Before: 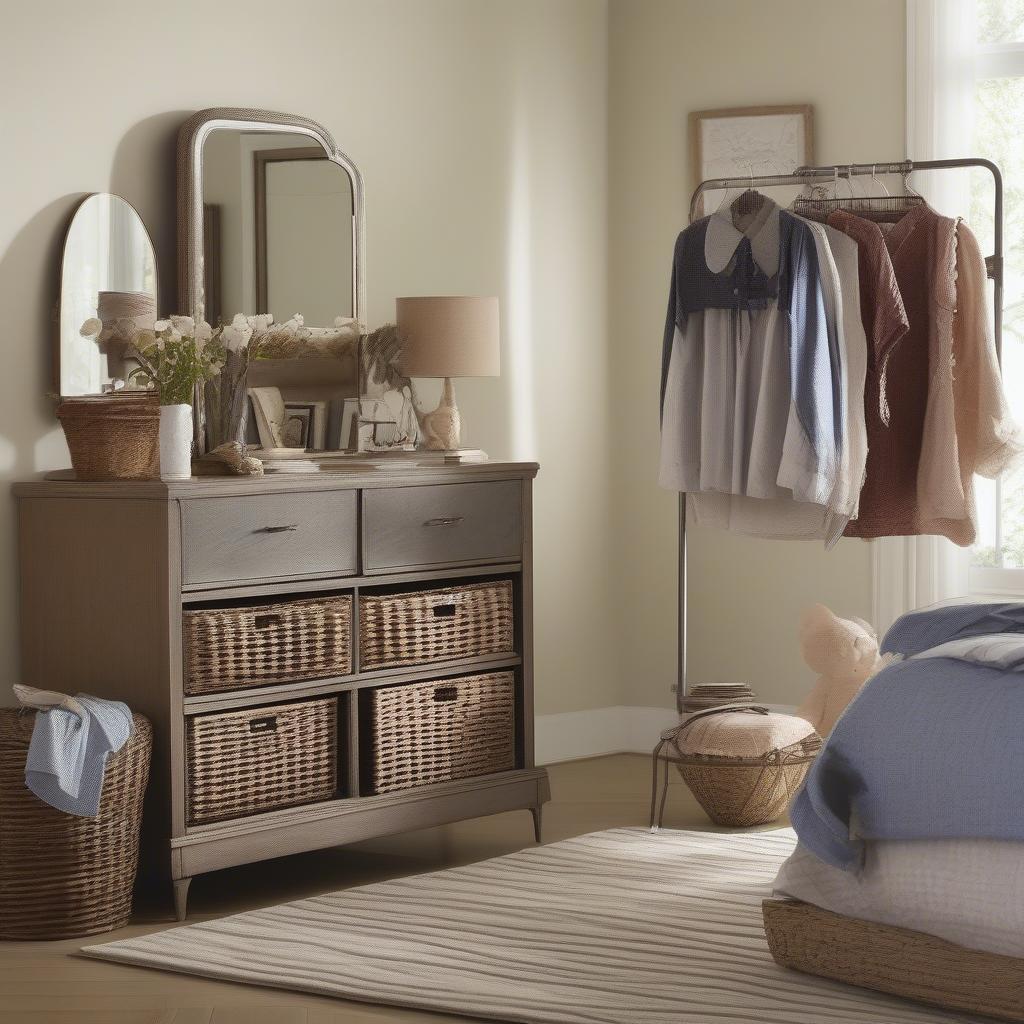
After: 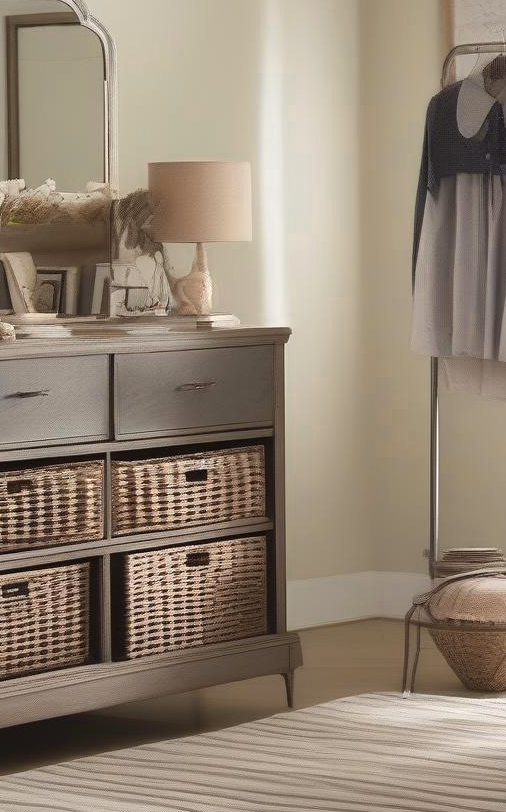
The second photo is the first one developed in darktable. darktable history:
crop and rotate: angle 0.022°, left 24.299%, top 13.219%, right 26.207%, bottom 7.453%
color zones: curves: ch0 [(0.018, 0.548) (0.197, 0.654) (0.425, 0.447) (0.605, 0.658) (0.732, 0.579)]; ch1 [(0.105, 0.531) (0.224, 0.531) (0.386, 0.39) (0.618, 0.456) (0.732, 0.456) (0.956, 0.421)]; ch2 [(0.039, 0.583) (0.215, 0.465) (0.399, 0.544) (0.465, 0.548) (0.614, 0.447) (0.724, 0.43) (0.882, 0.623) (0.956, 0.632)]
